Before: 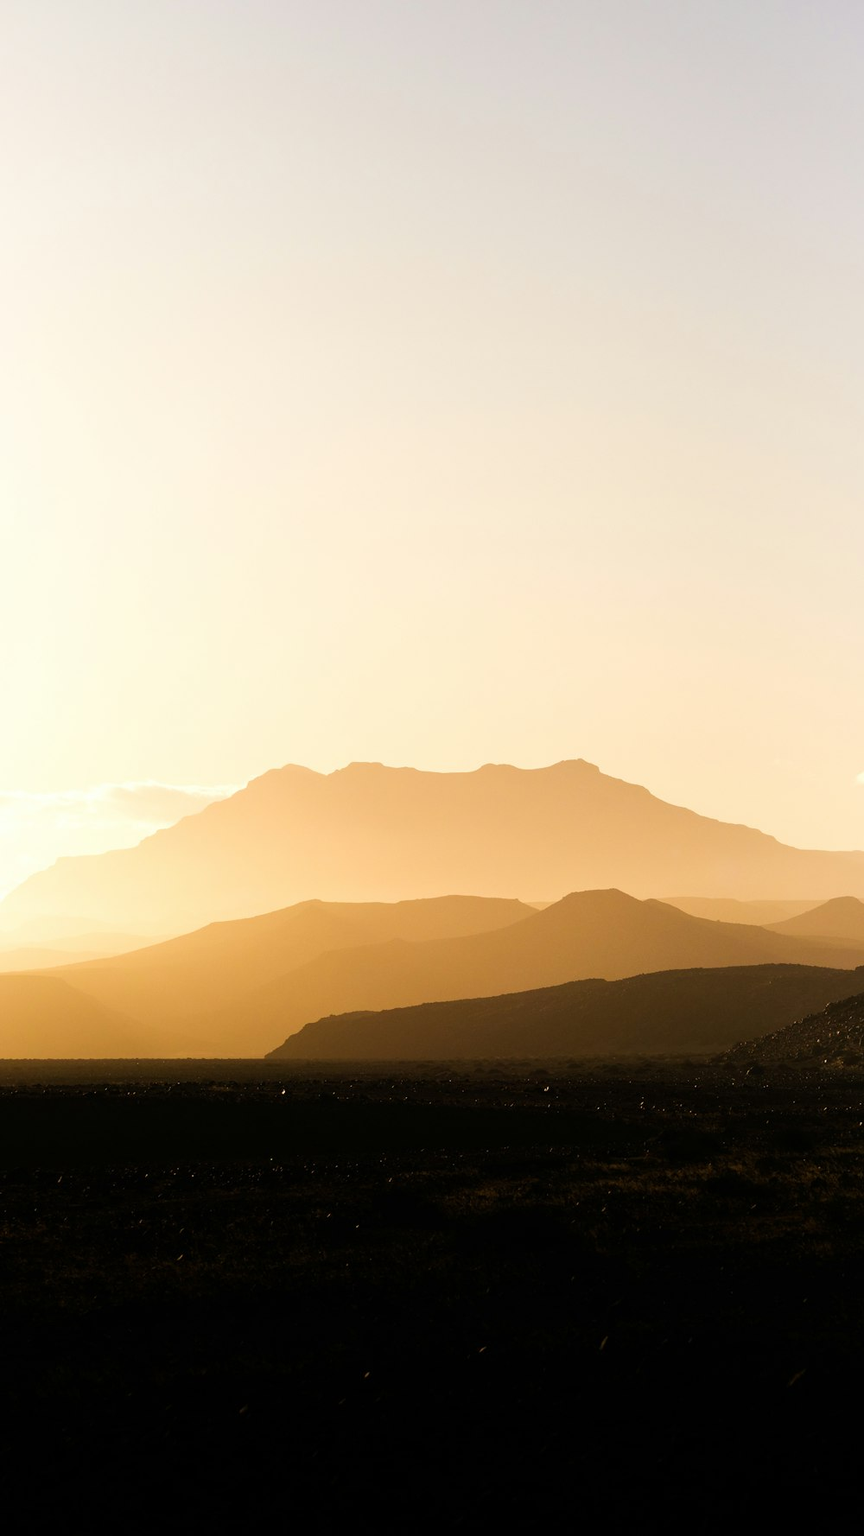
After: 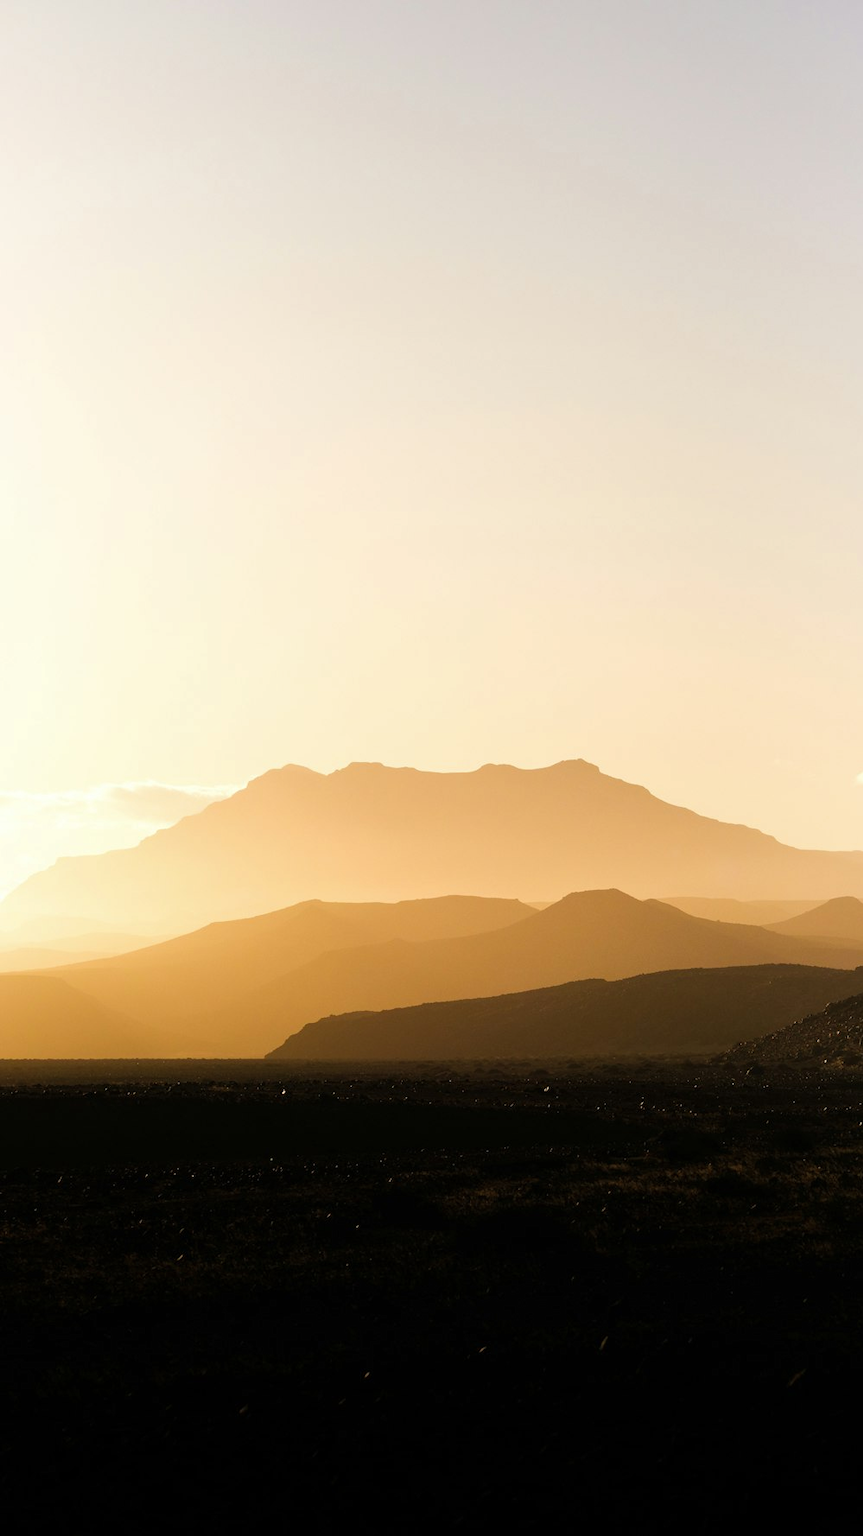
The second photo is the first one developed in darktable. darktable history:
shadows and highlights: shadows 24.83, highlights -23.71
